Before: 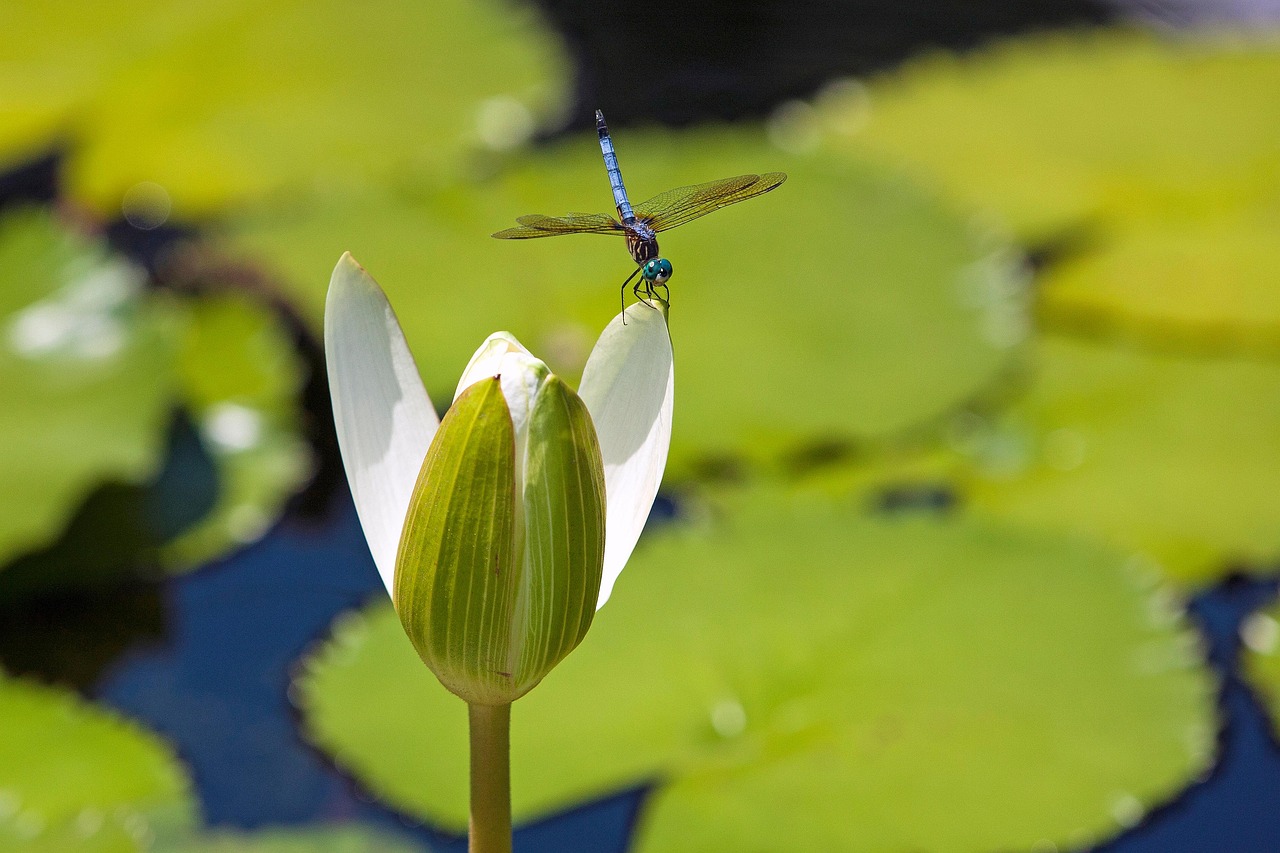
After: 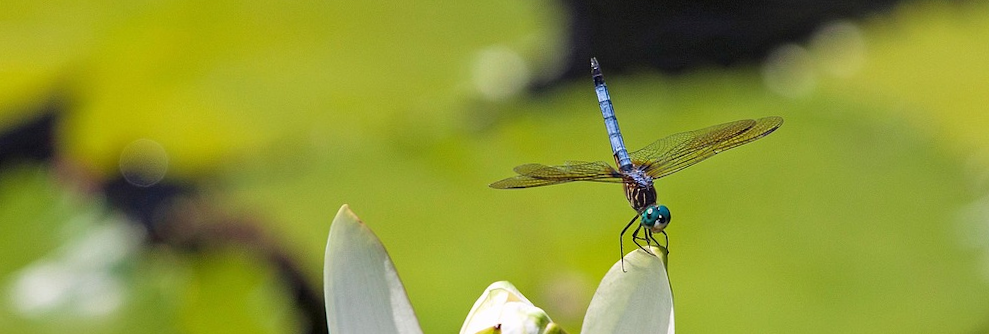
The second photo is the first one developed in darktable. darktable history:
crop: left 0.579%, top 7.627%, right 23.167%, bottom 54.275%
rotate and perspective: rotation -1.17°, automatic cropping off
